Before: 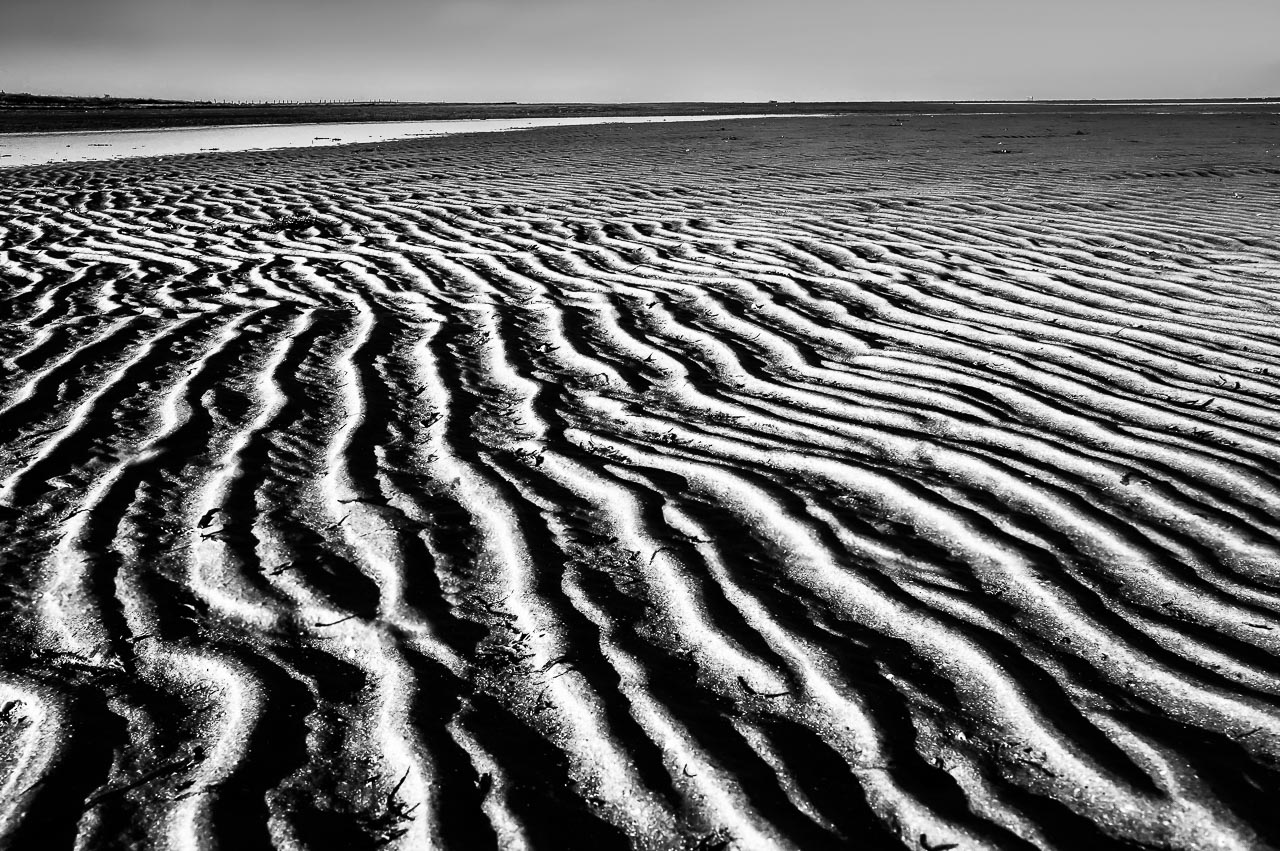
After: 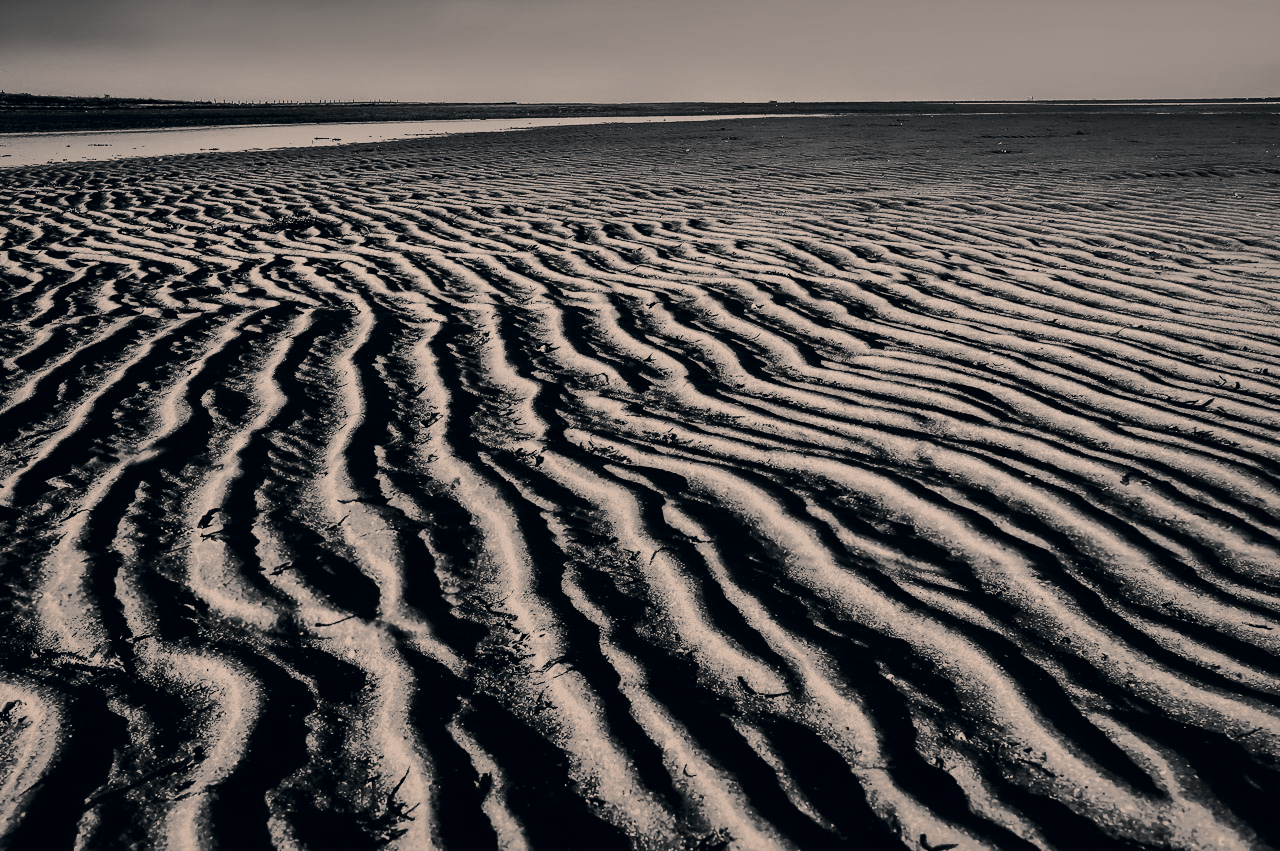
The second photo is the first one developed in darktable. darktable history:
color balance rgb: highlights gain › chroma 3.068%, highlights gain › hue 60.03°, perceptual saturation grading › global saturation 19.735%, contrast -9.954%
color correction: highlights a* 2.84, highlights b* 5.01, shadows a* -2.48, shadows b* -4.89, saturation 0.78
shadows and highlights: shadows -18.52, highlights -73.54
tone equalizer: edges refinement/feathering 500, mask exposure compensation -1.57 EV, preserve details no
contrast brightness saturation: contrast 0.07, brightness -0.134, saturation 0.056
